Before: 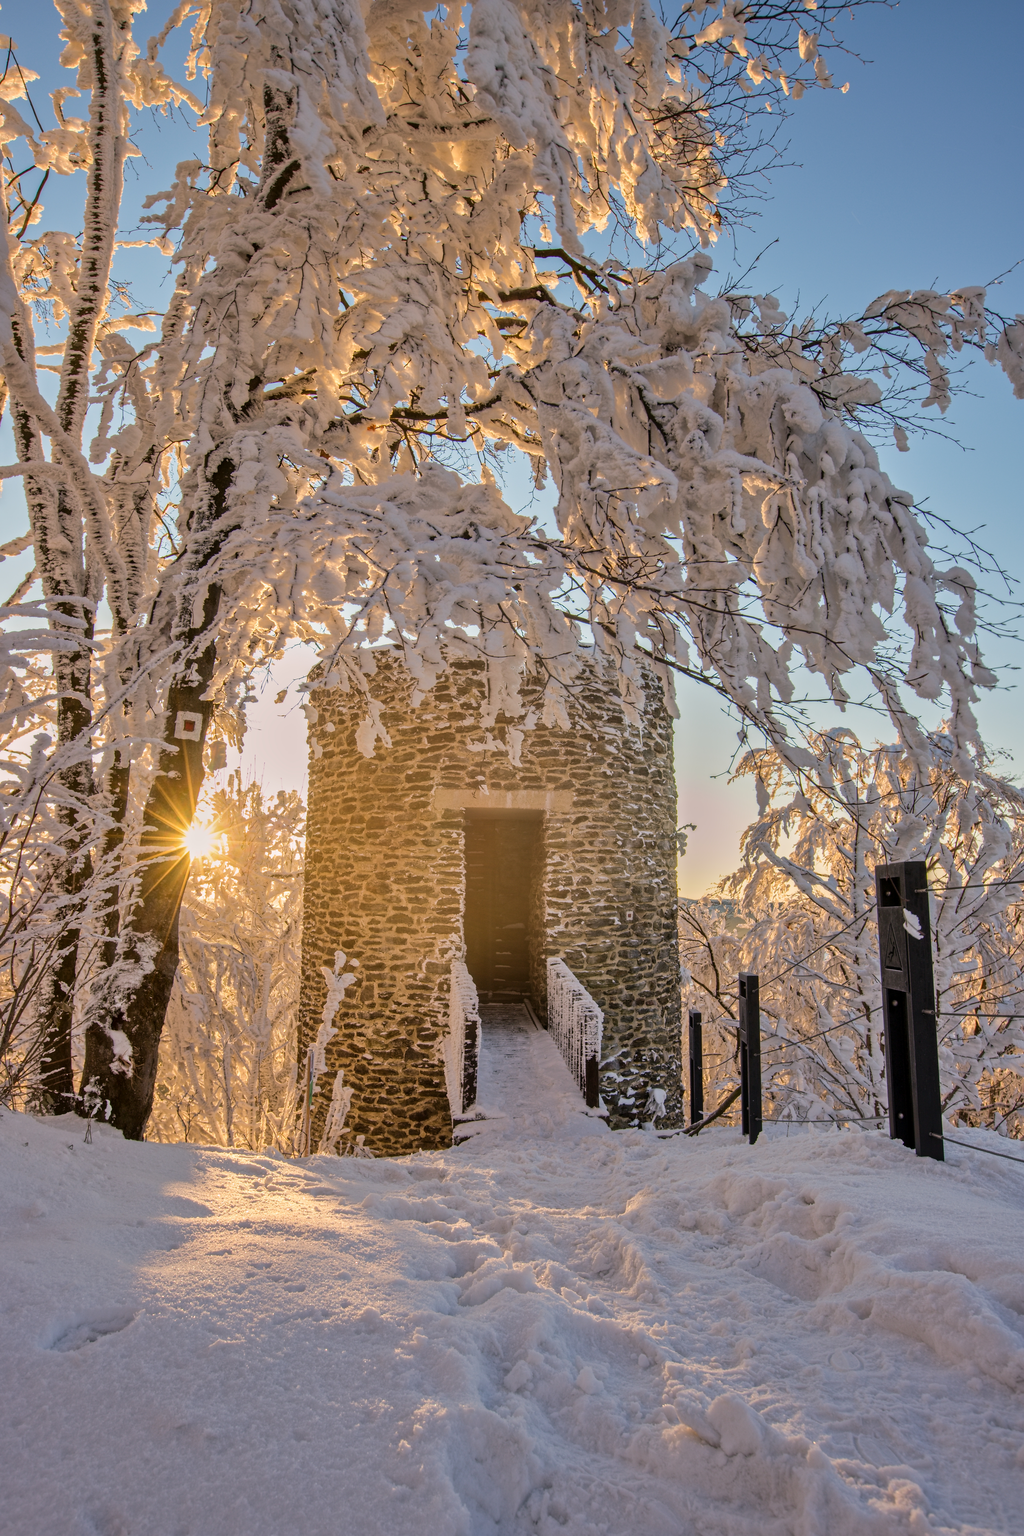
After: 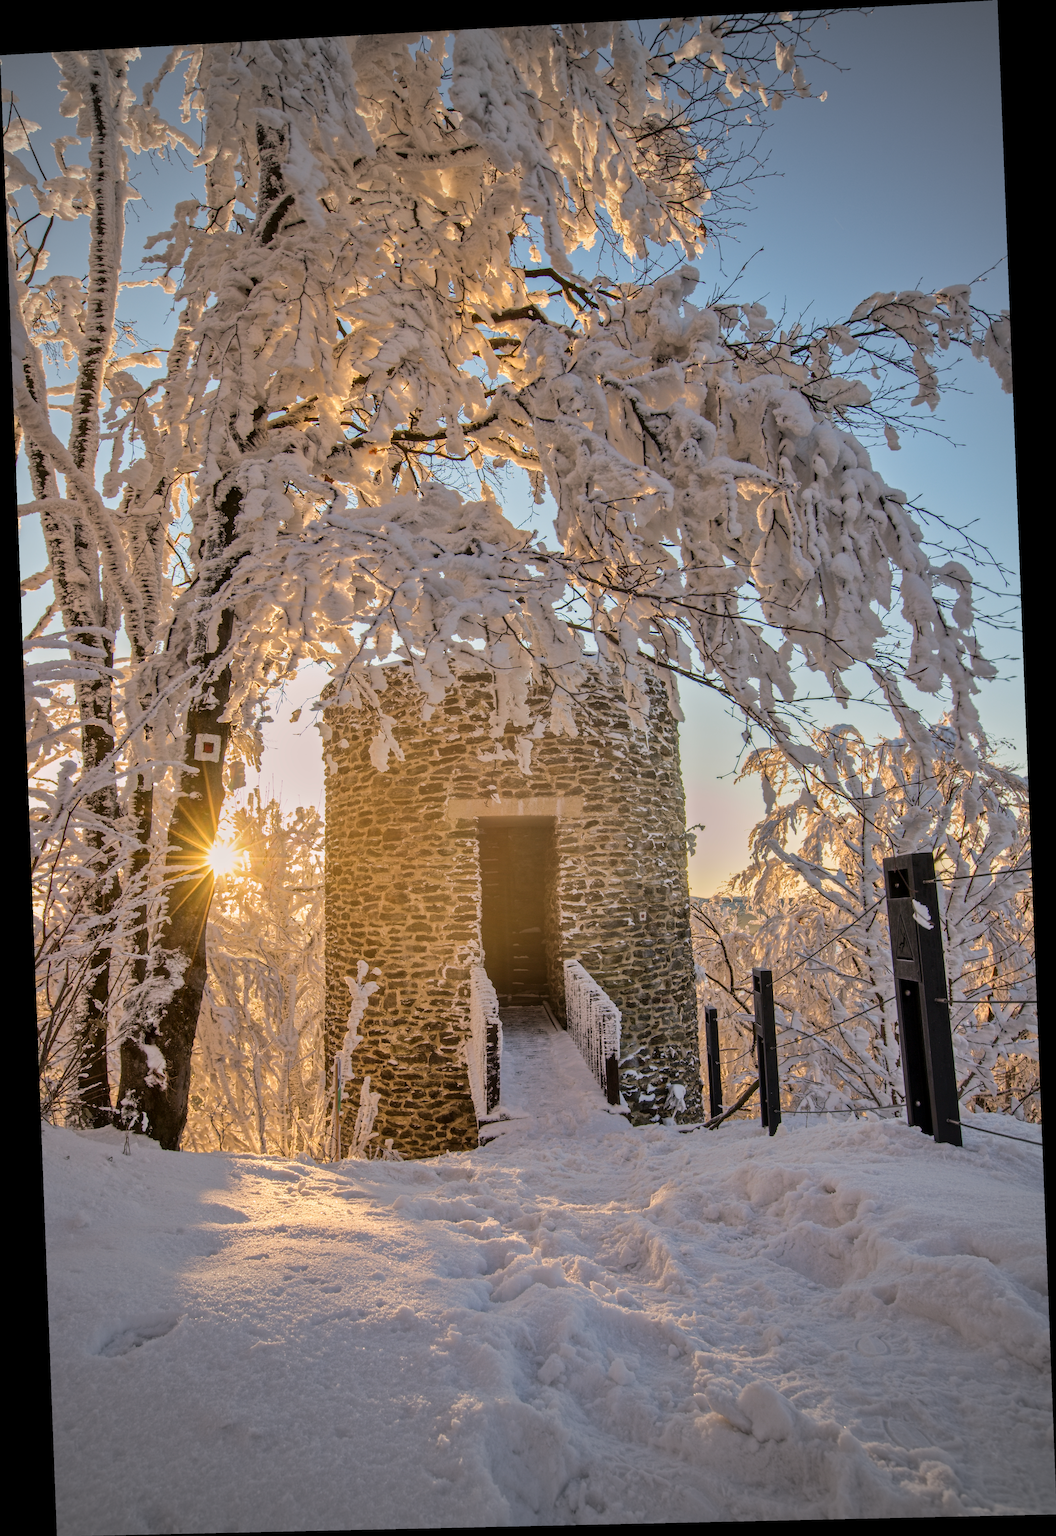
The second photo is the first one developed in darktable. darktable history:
vignetting: fall-off start 67.15%, brightness -0.442, saturation -0.691, width/height ratio 1.011, unbound false
rotate and perspective: rotation -2.22°, lens shift (horizontal) -0.022, automatic cropping off
